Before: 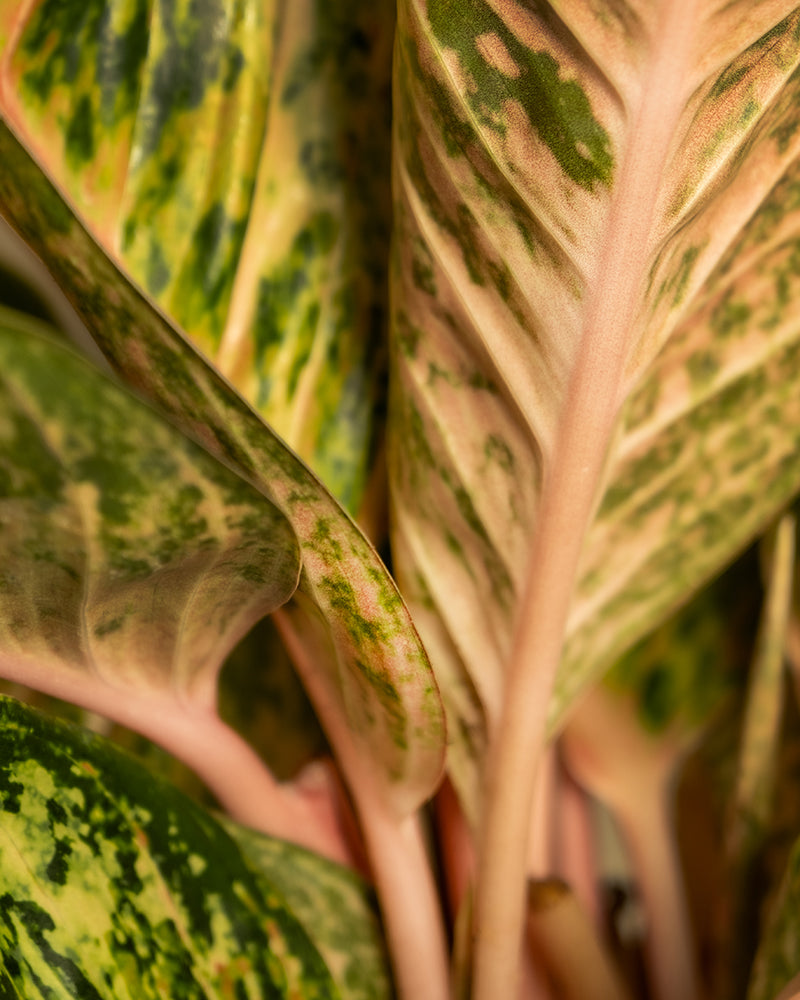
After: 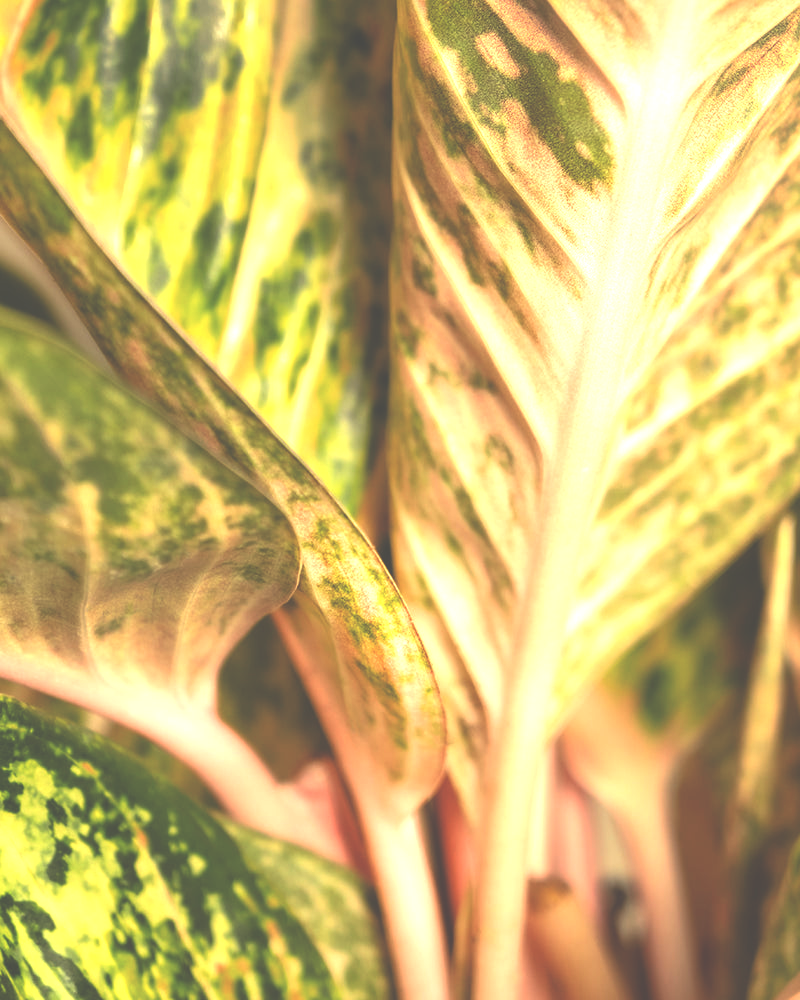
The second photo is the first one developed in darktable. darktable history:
contrast equalizer: octaves 7, y [[0.6 ×6], [0.55 ×6], [0 ×6], [0 ×6], [0 ×6]], mix -0.102
exposure: black level correction -0.023, exposure 1.396 EV, compensate highlight preservation false
